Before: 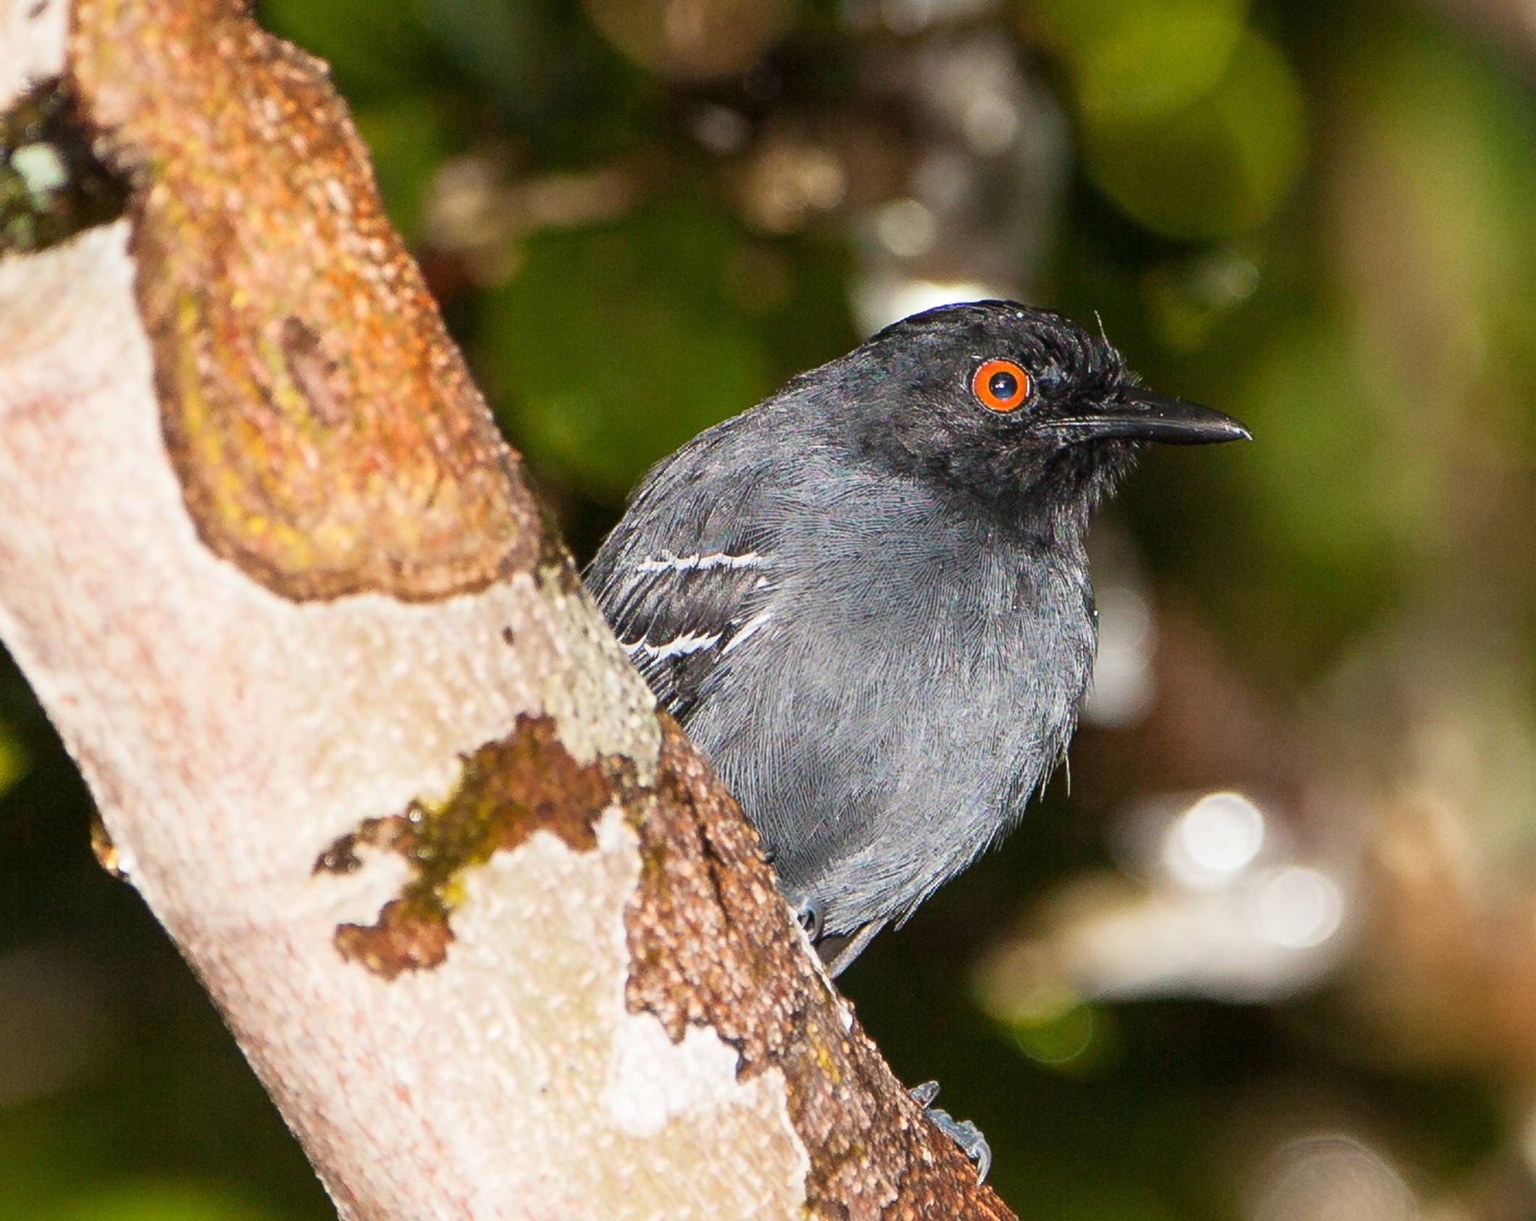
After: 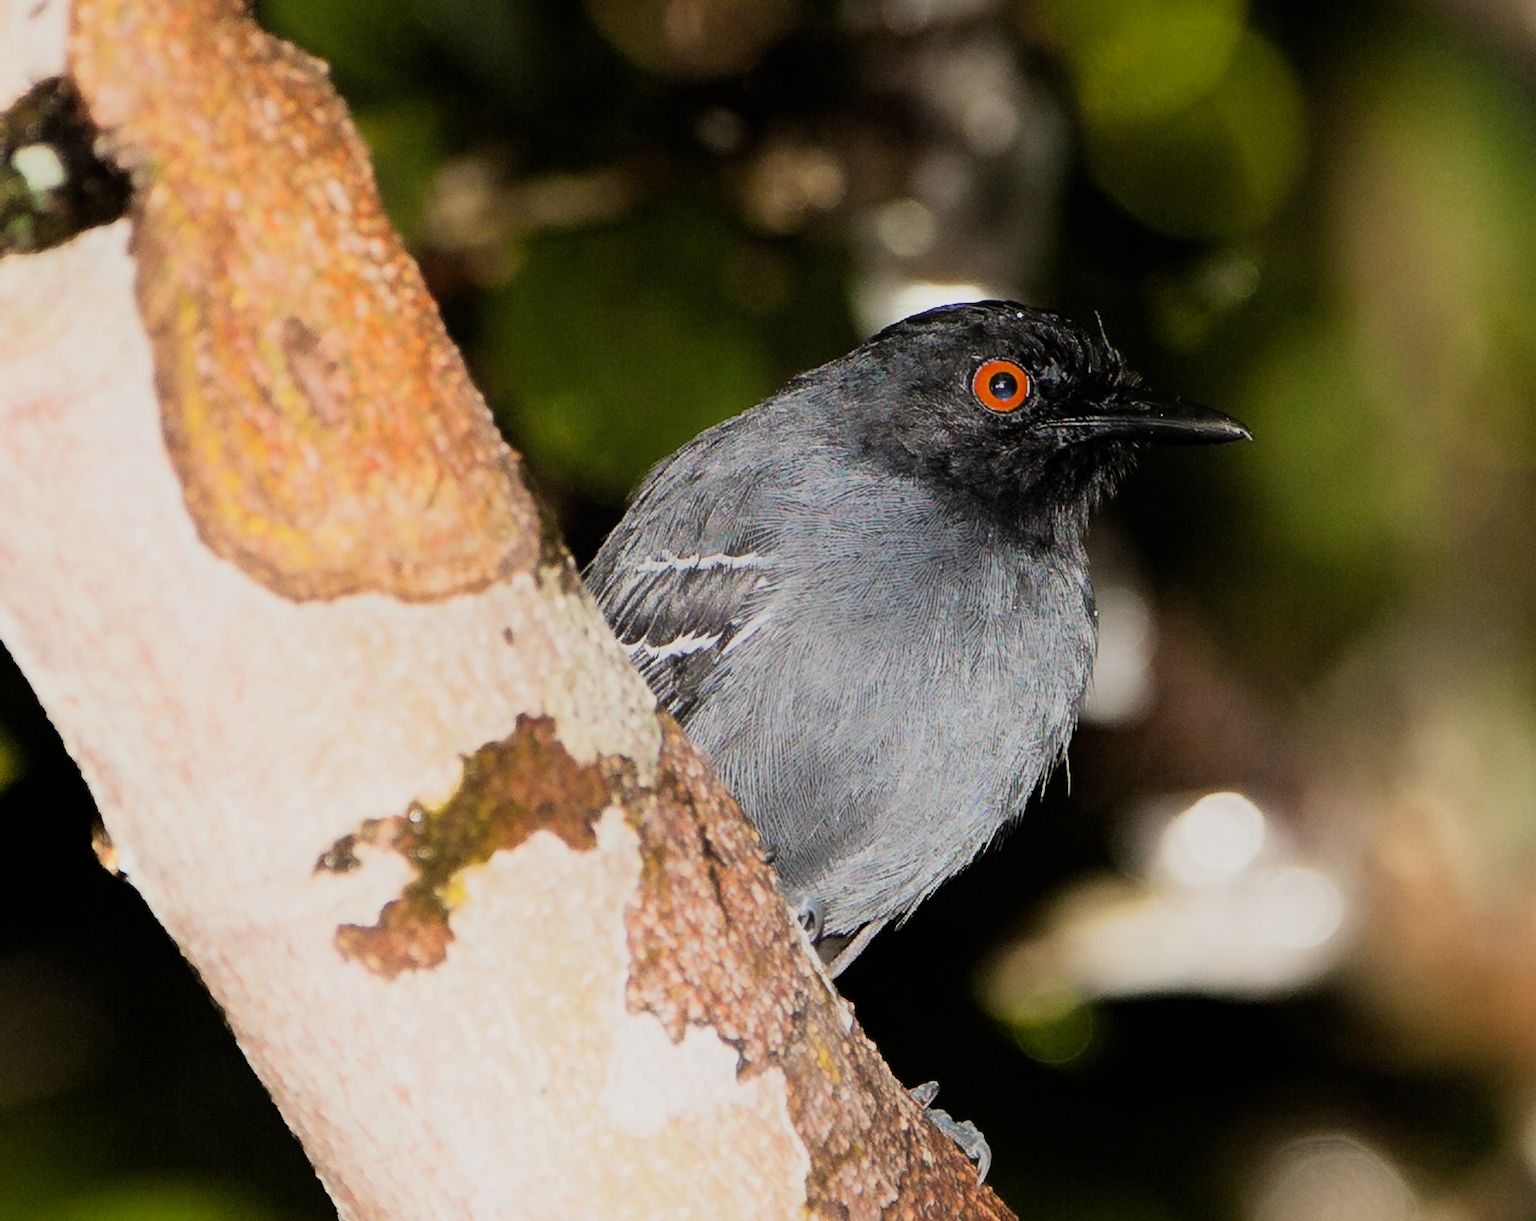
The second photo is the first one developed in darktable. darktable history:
filmic rgb: black relative exposure -5 EV, hardness 2.88, contrast 1.4, highlights saturation mix -30%
contrast equalizer: octaves 7, y [[0.6 ×6], [0.55 ×6], [0 ×6], [0 ×6], [0 ×6]], mix -1
